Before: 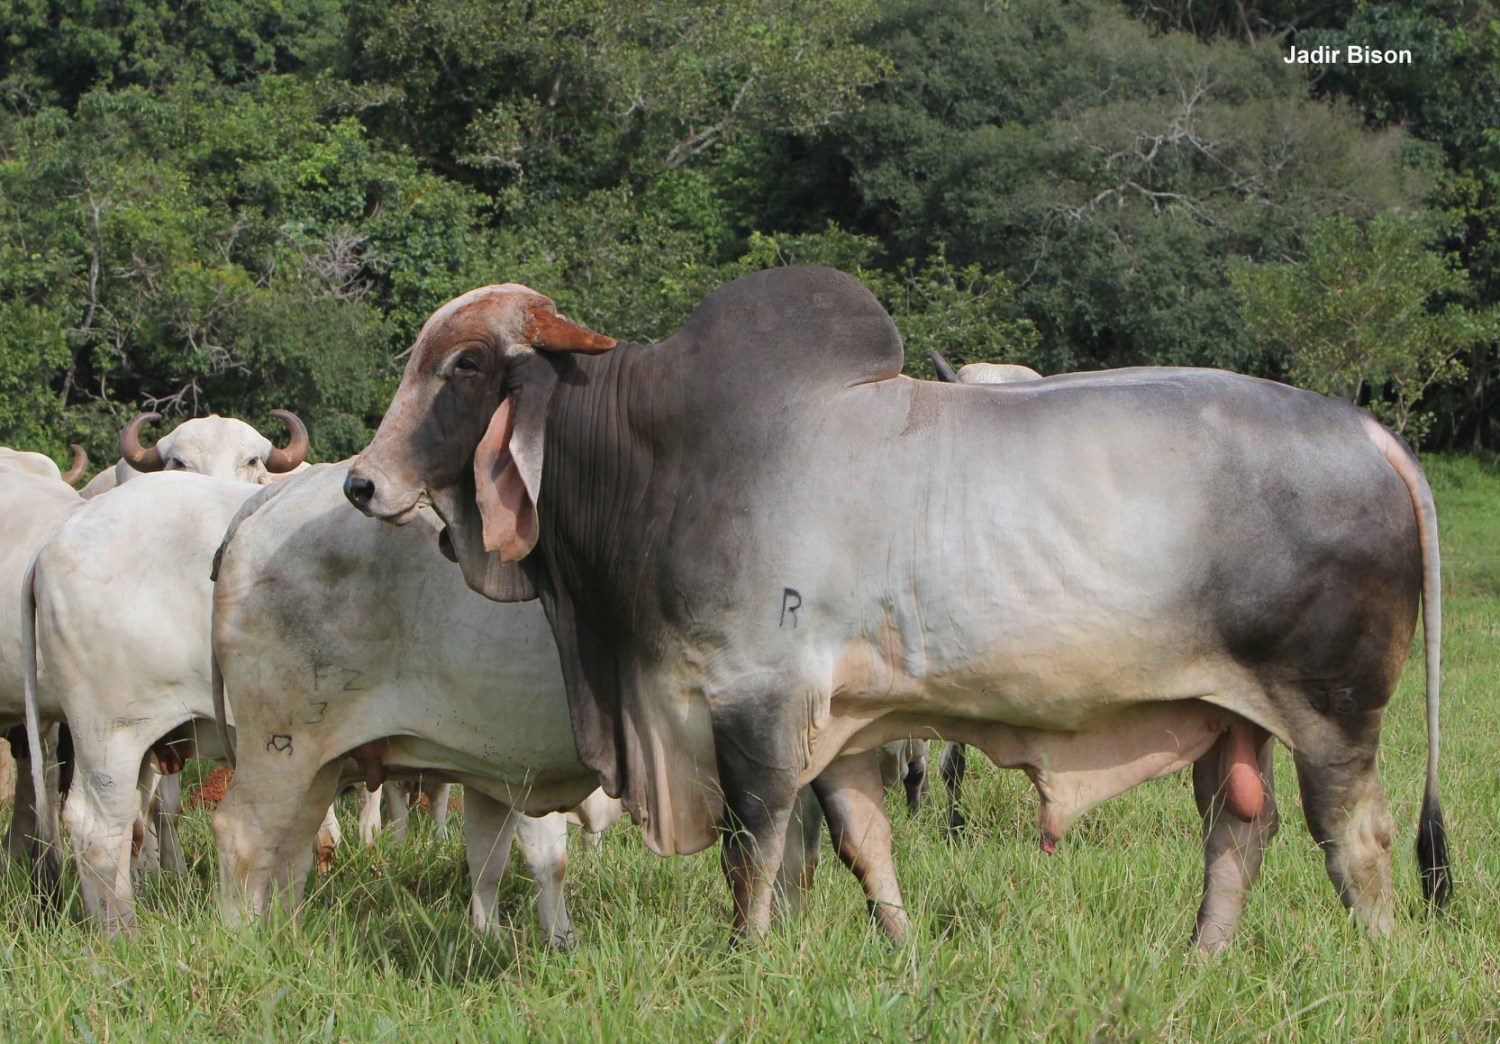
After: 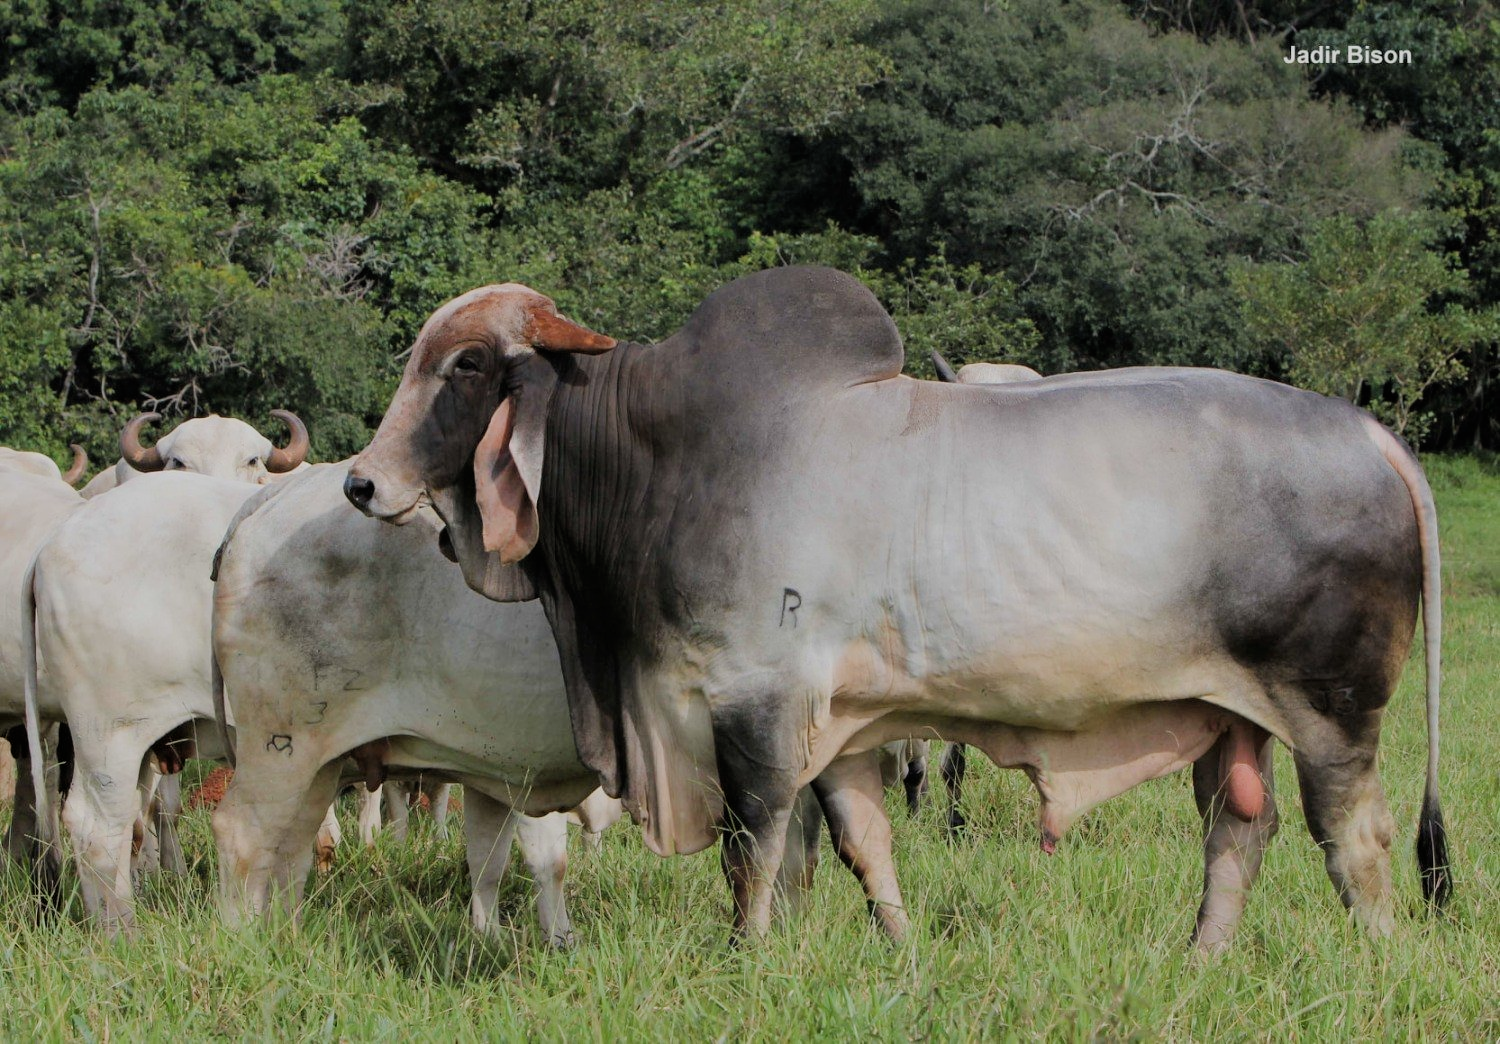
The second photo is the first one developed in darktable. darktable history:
filmic rgb: black relative exposure -6.66 EV, white relative exposure 4.56 EV, hardness 3.23, preserve chrominance max RGB
